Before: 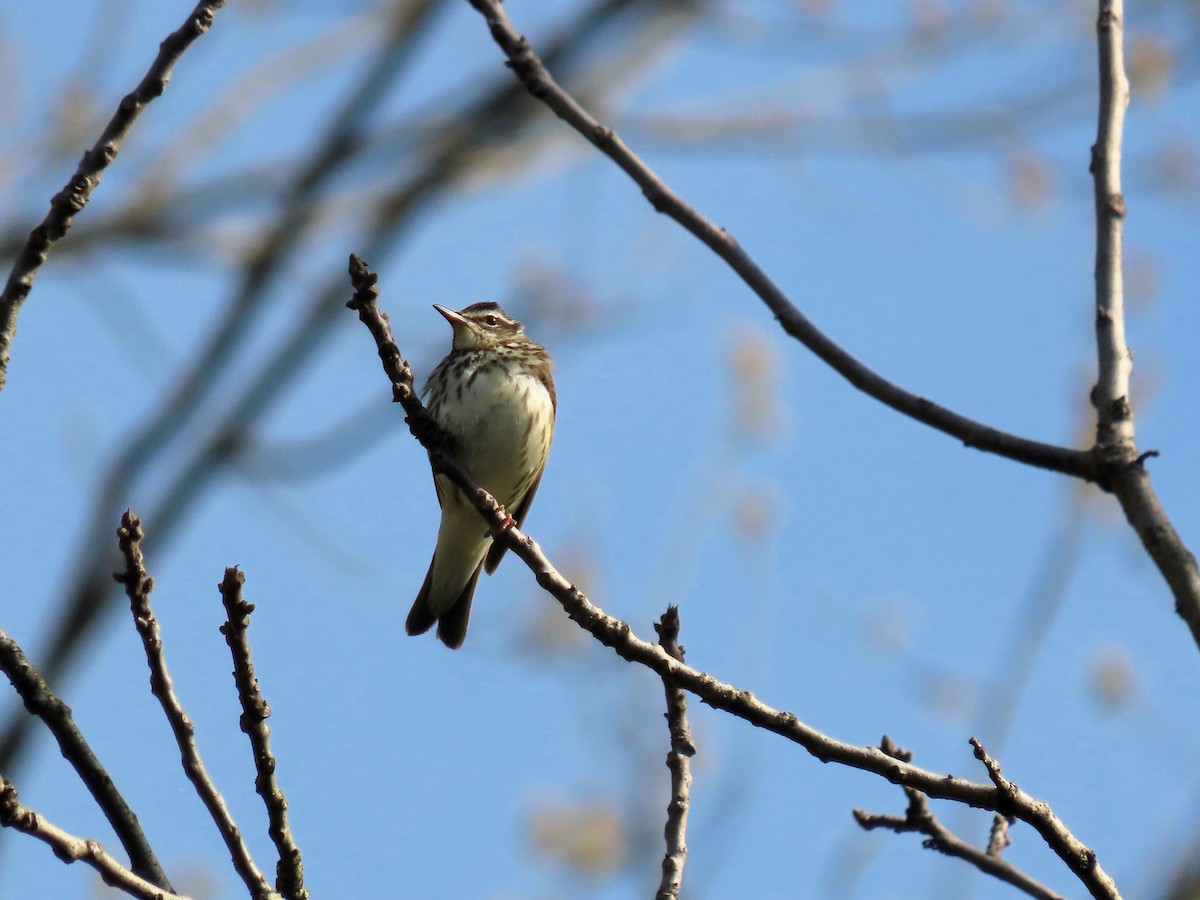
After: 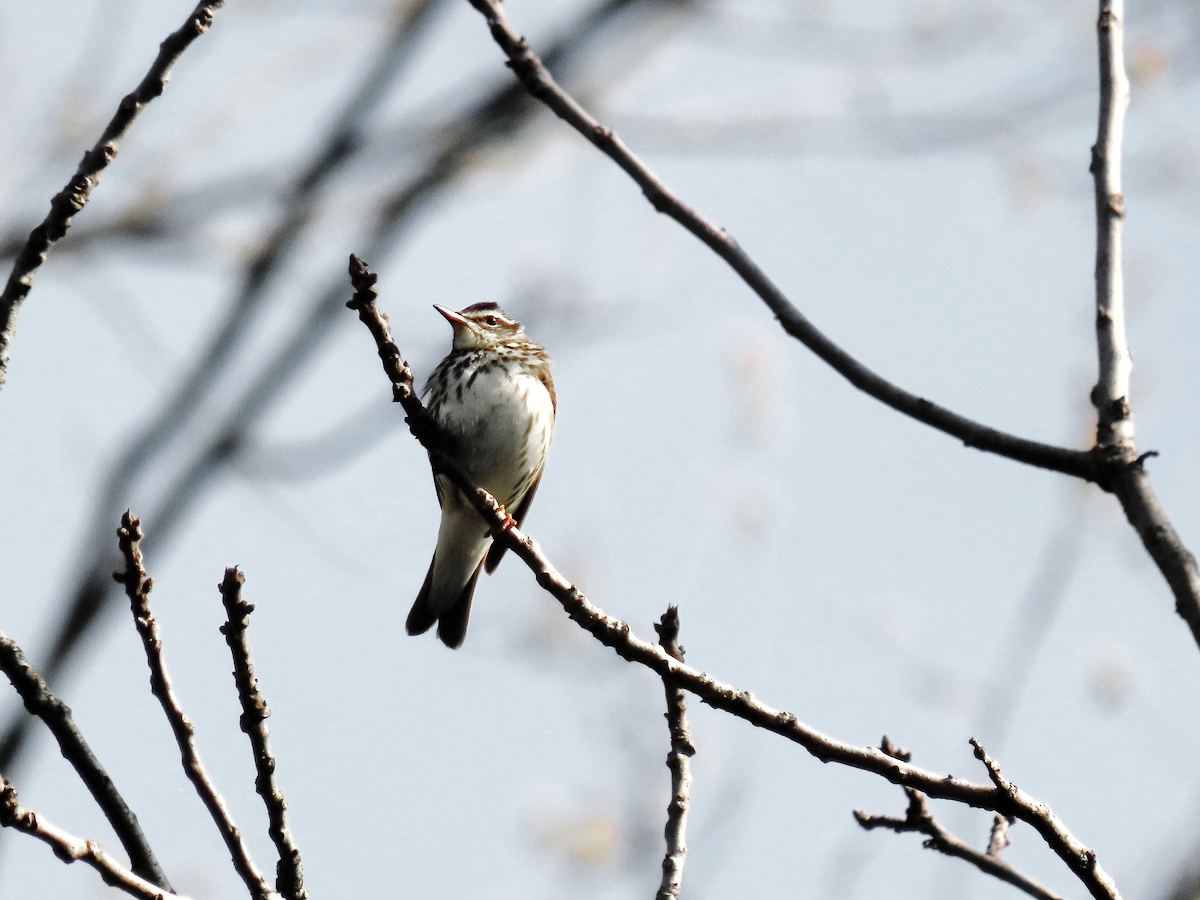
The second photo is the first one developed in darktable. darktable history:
shadows and highlights: shadows 24.98, white point adjustment -3.03, highlights -30.05
tone equalizer: -8 EV -0.739 EV, -7 EV -0.685 EV, -6 EV -0.573 EV, -5 EV -0.395 EV, -3 EV 0.391 EV, -2 EV 0.6 EV, -1 EV 0.678 EV, +0 EV 0.755 EV
base curve: curves: ch0 [(0, 0) (0.036, 0.025) (0.121, 0.166) (0.206, 0.329) (0.605, 0.79) (1, 1)], preserve colors none
color zones: curves: ch1 [(0, 0.638) (0.193, 0.442) (0.286, 0.15) (0.429, 0.14) (0.571, 0.142) (0.714, 0.154) (0.857, 0.175) (1, 0.638)]
